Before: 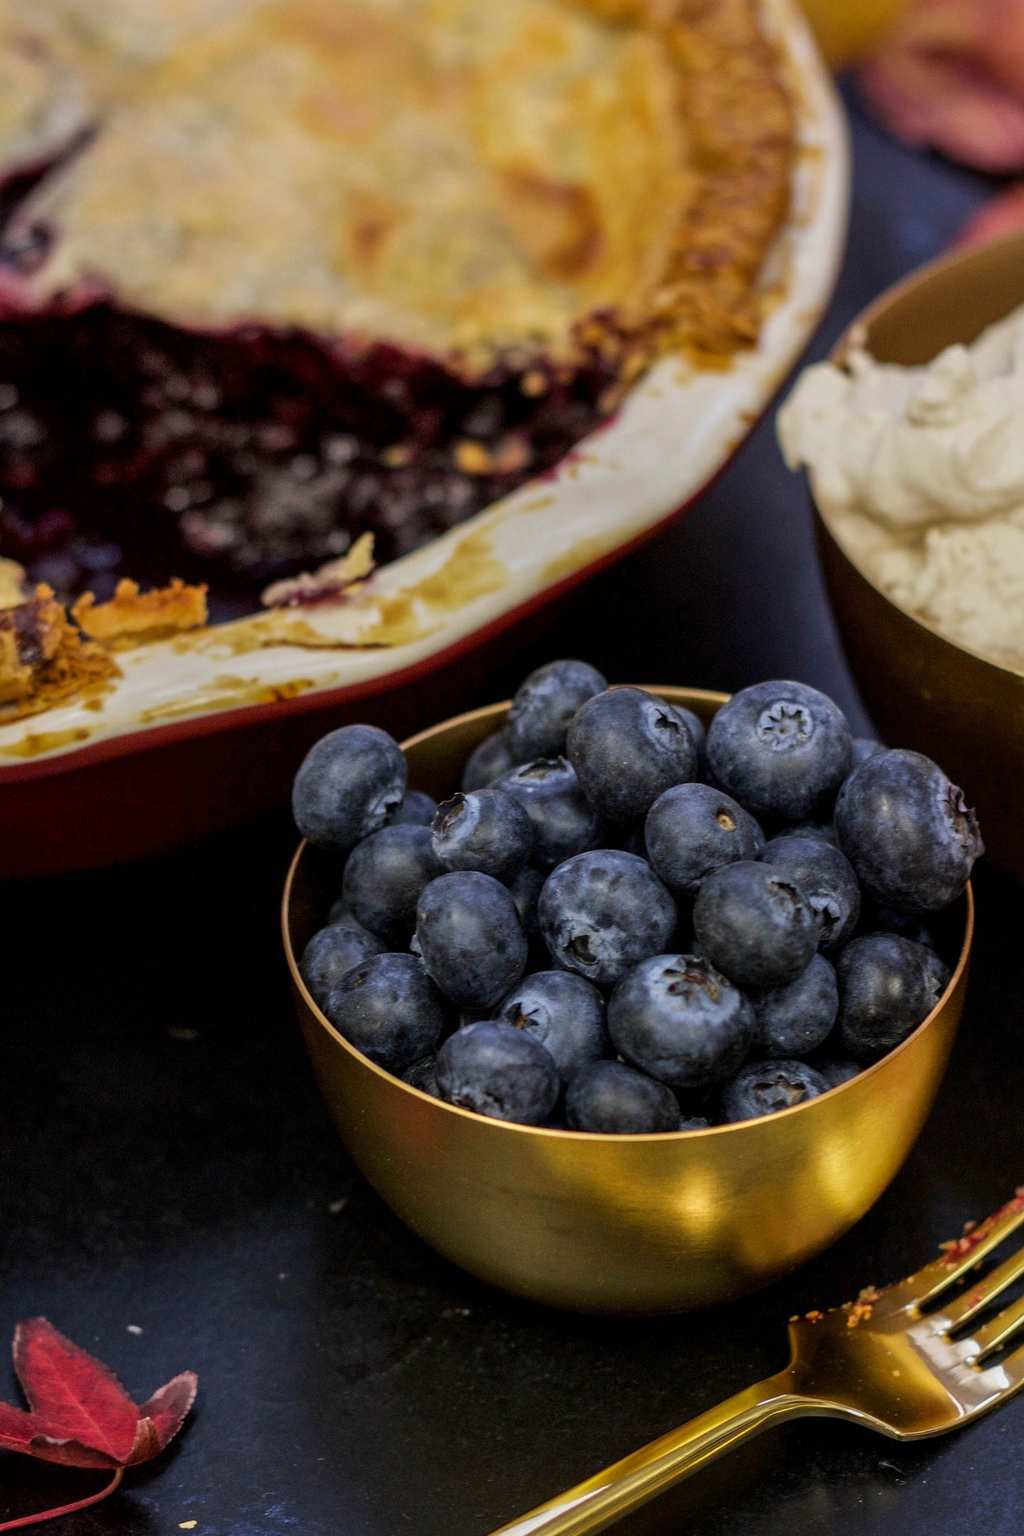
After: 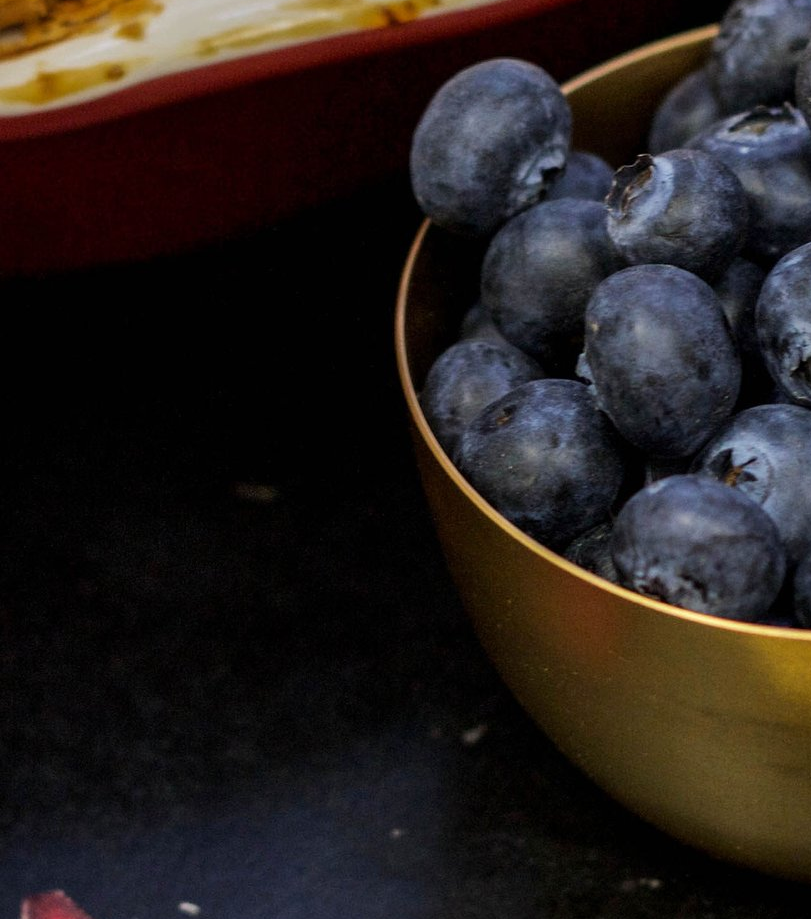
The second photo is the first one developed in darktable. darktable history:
crop: top 44.483%, right 43.593%, bottom 12.892%
exposure: compensate highlight preservation false
